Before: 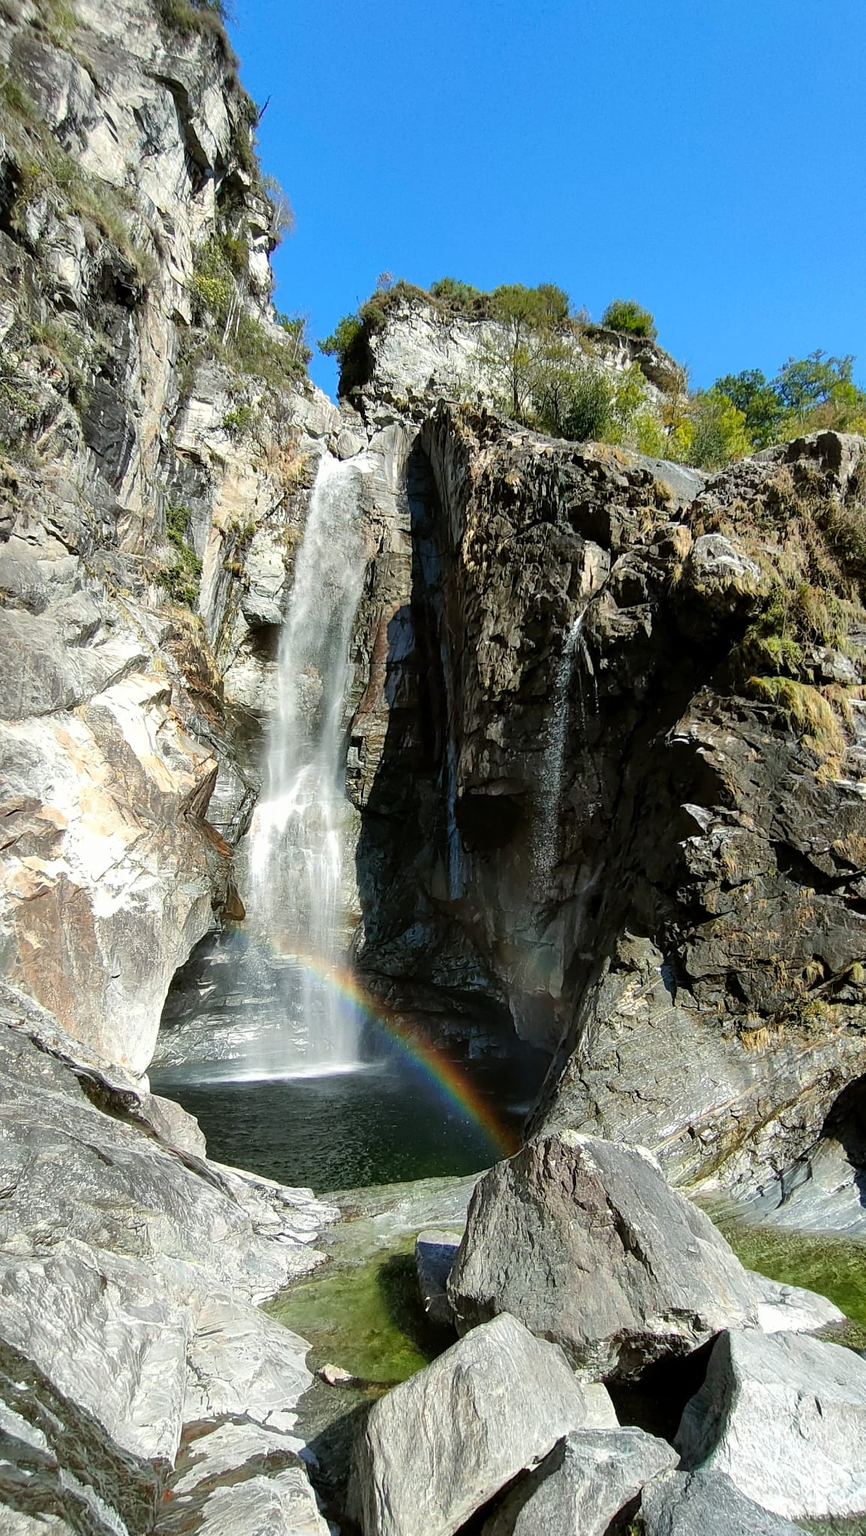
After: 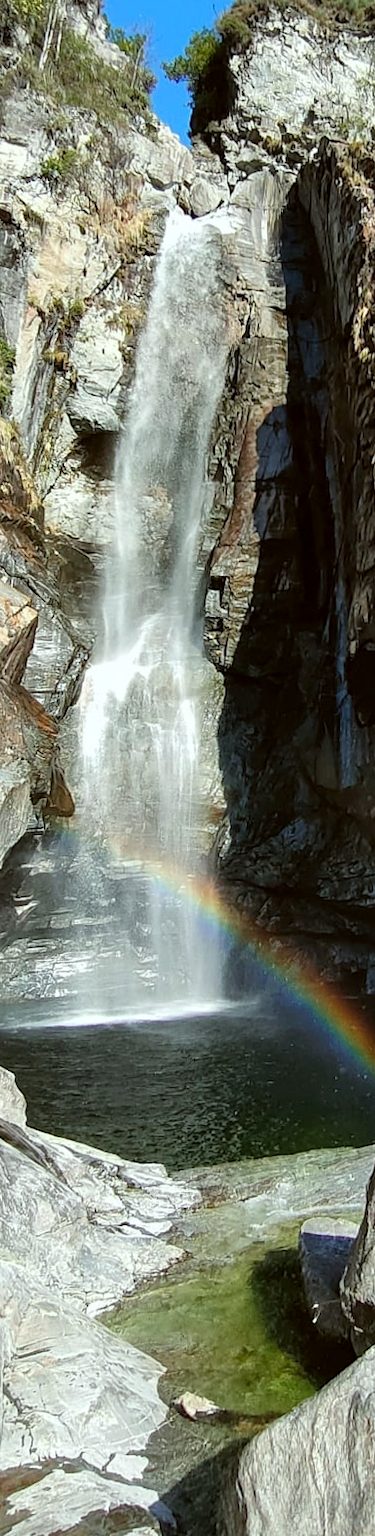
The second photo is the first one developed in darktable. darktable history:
crop and rotate: left 21.77%, top 18.528%, right 44.676%, bottom 2.997%
color correction: highlights a* -2.73, highlights b* -2.09, shadows a* 2.41, shadows b* 2.73
rotate and perspective: rotation -0.45°, automatic cropping original format, crop left 0.008, crop right 0.992, crop top 0.012, crop bottom 0.988
